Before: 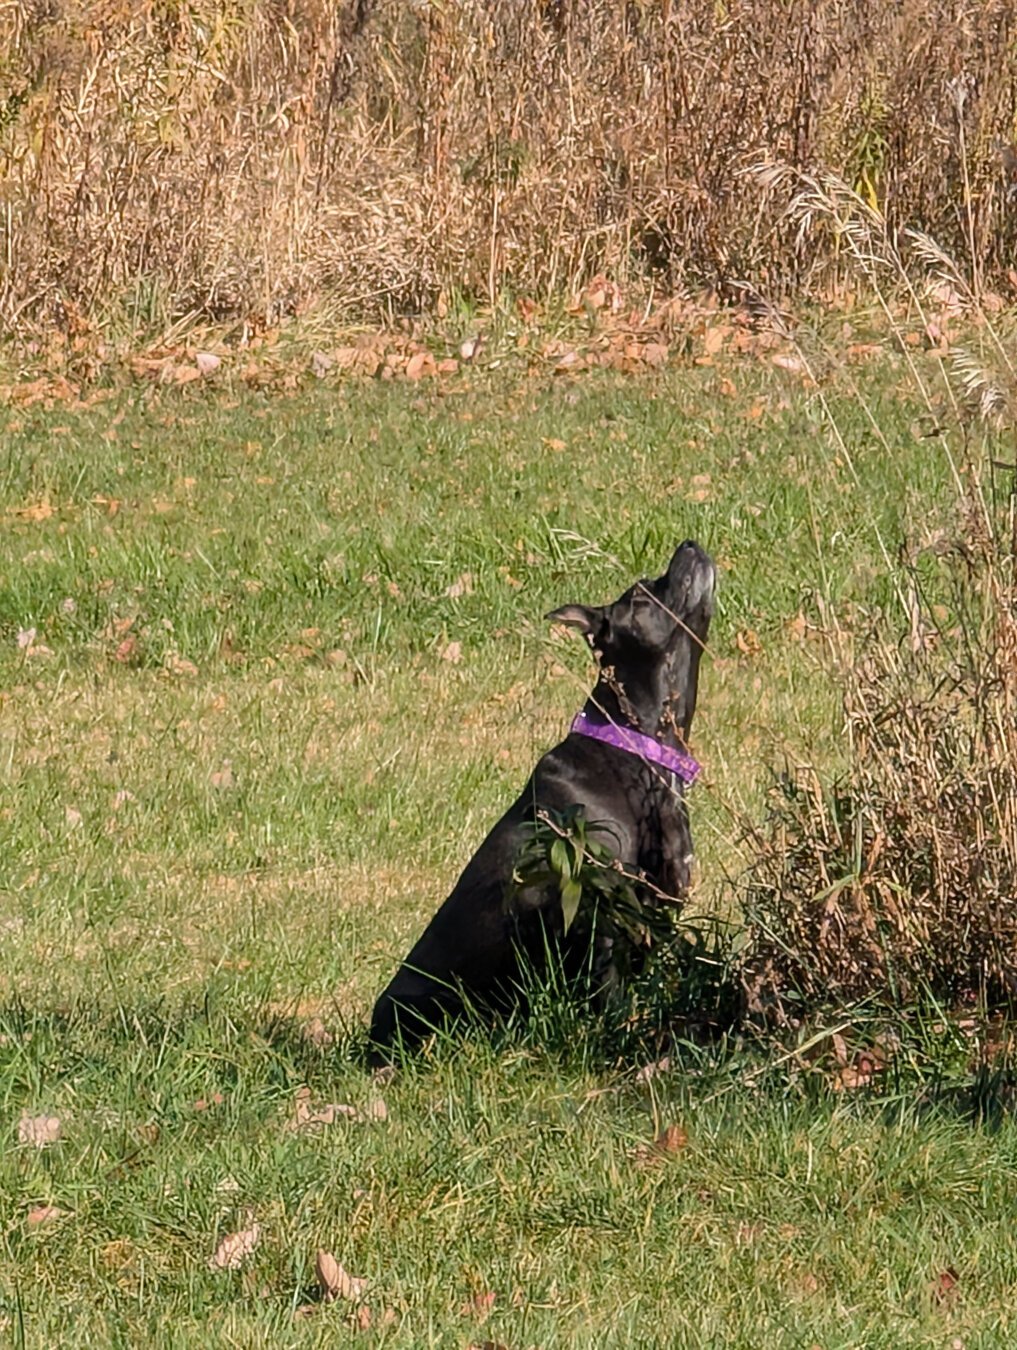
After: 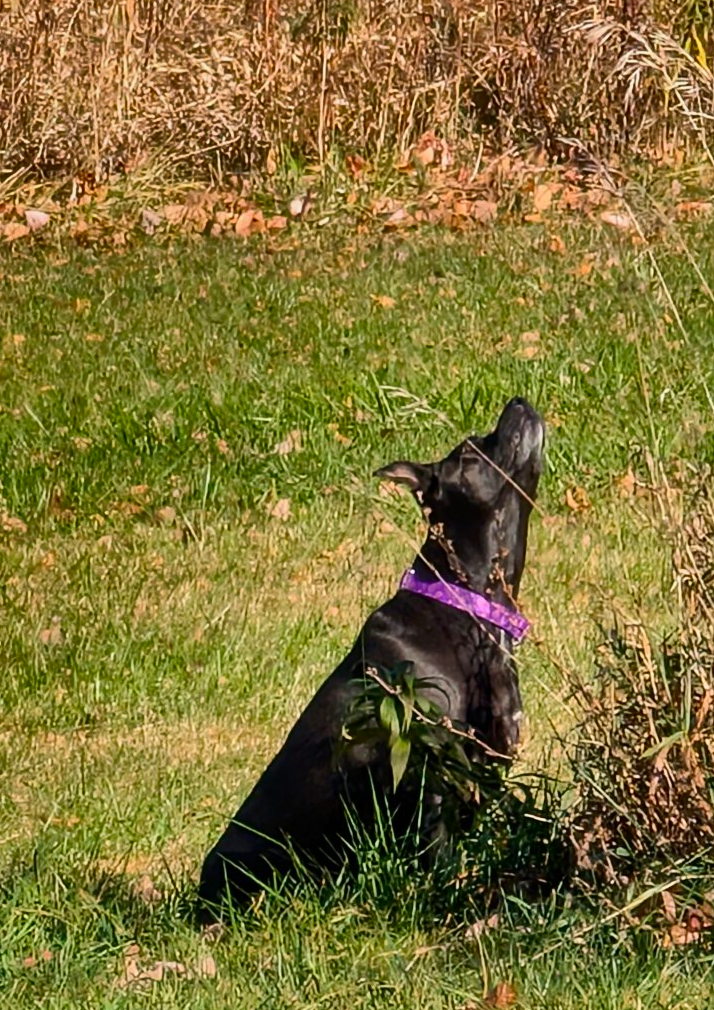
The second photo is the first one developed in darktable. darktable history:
crop and rotate: left 16.884%, top 10.666%, right 12.879%, bottom 14.463%
shadows and highlights: radius 124.2, shadows 98.27, white point adjustment -3.05, highlights -99.25, soften with gaussian
contrast brightness saturation: contrast 0.182, saturation 0.295
